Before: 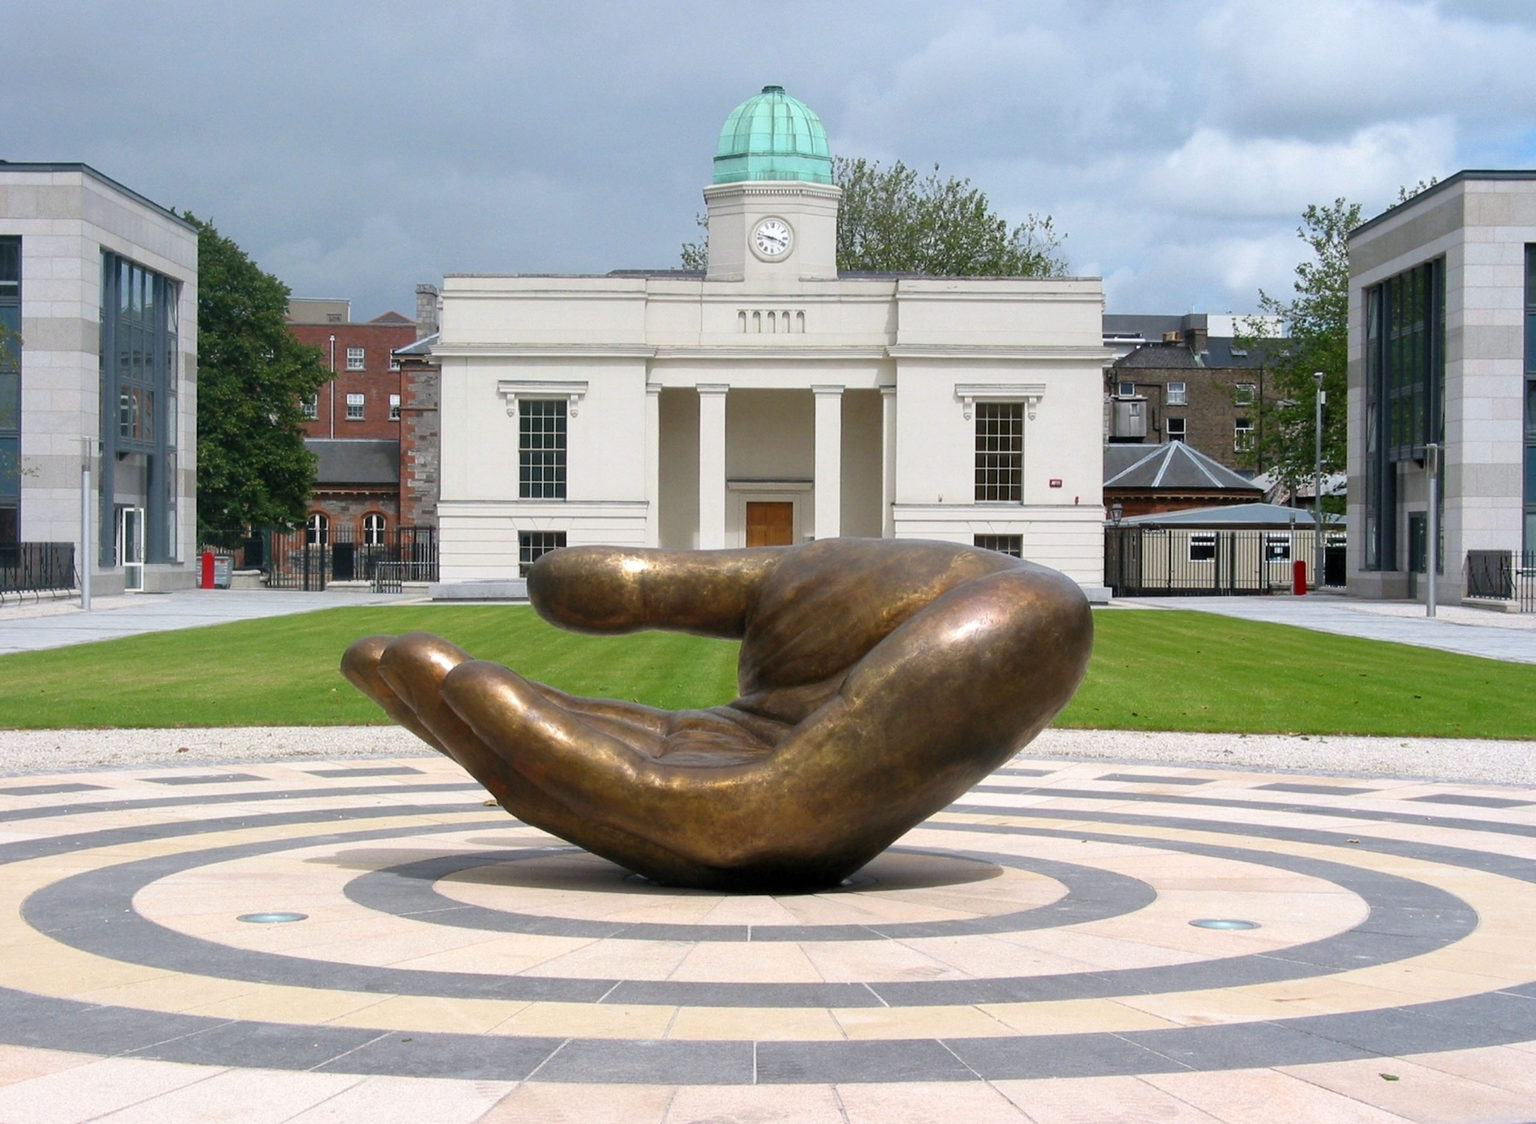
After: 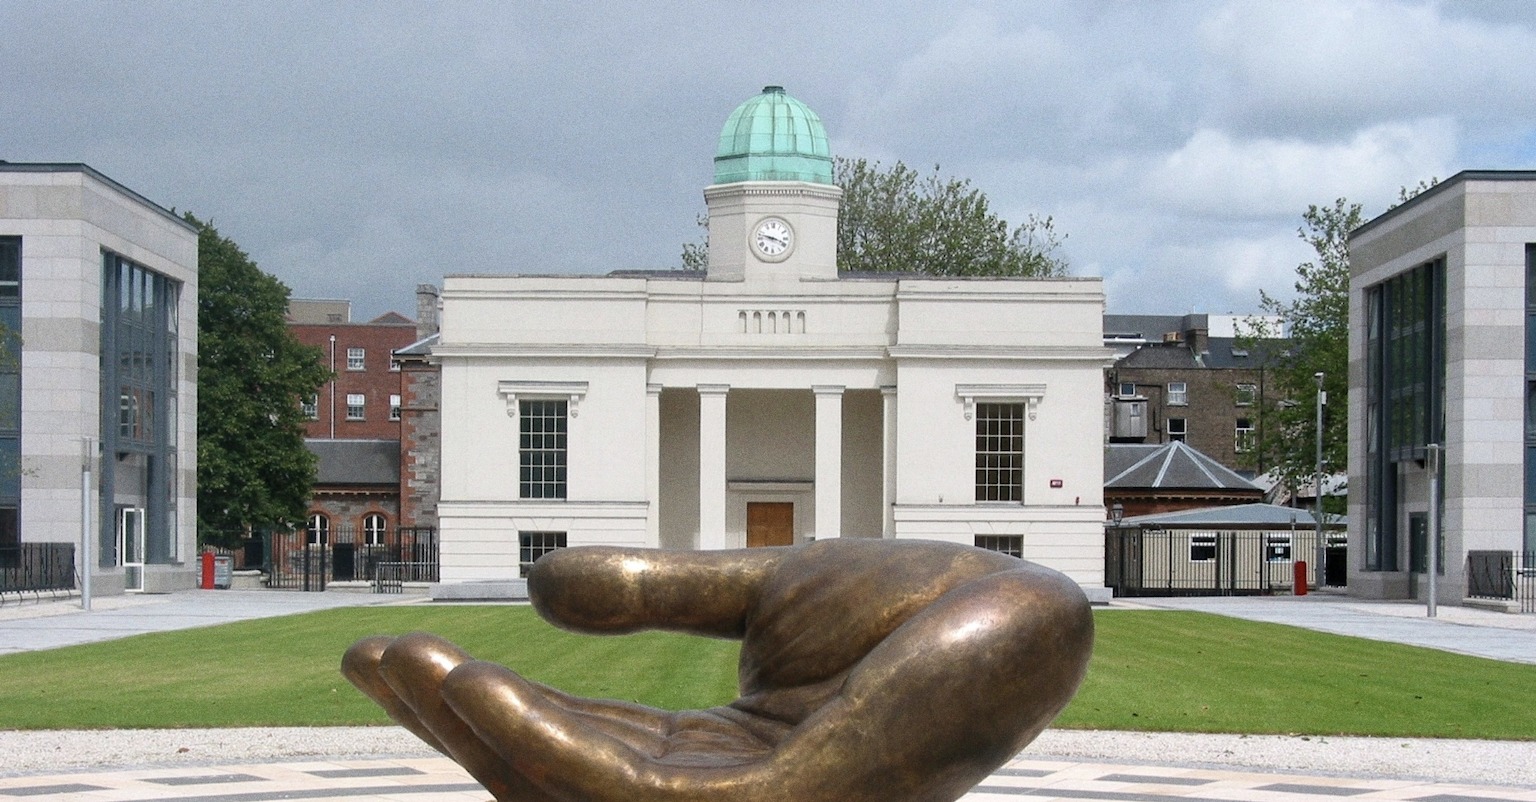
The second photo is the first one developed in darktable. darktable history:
grain: coarseness 0.09 ISO, strength 40%
color correction: saturation 0.8
crop: bottom 28.576%
